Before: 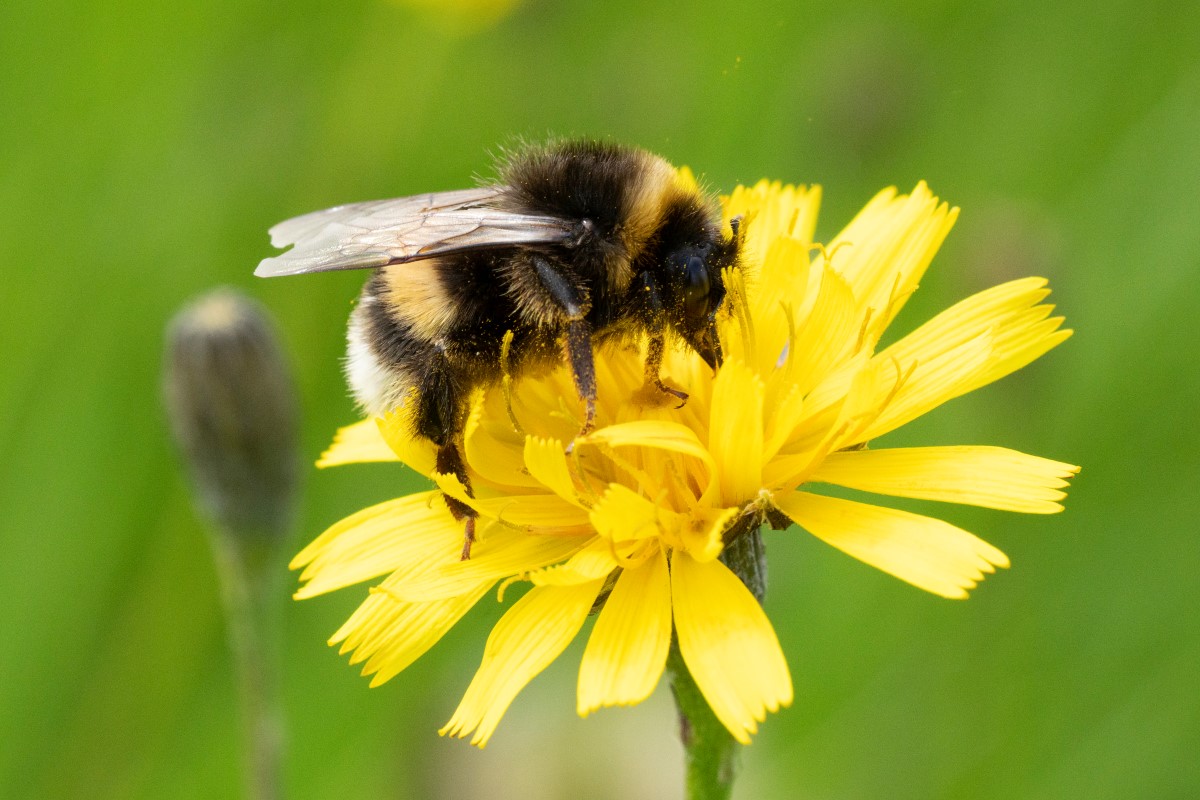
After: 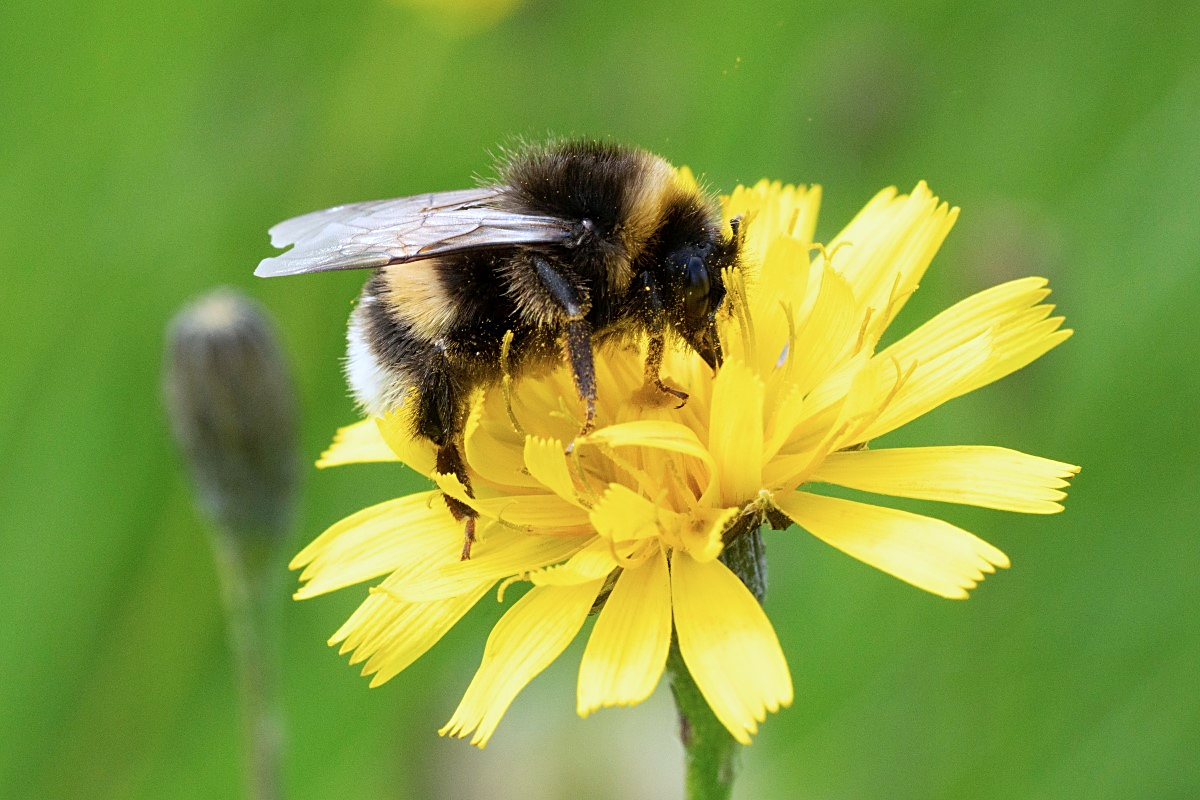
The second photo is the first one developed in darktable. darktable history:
color calibration: illuminant custom, x 0.371, y 0.382, temperature 4282.28 K
sharpen: on, module defaults
